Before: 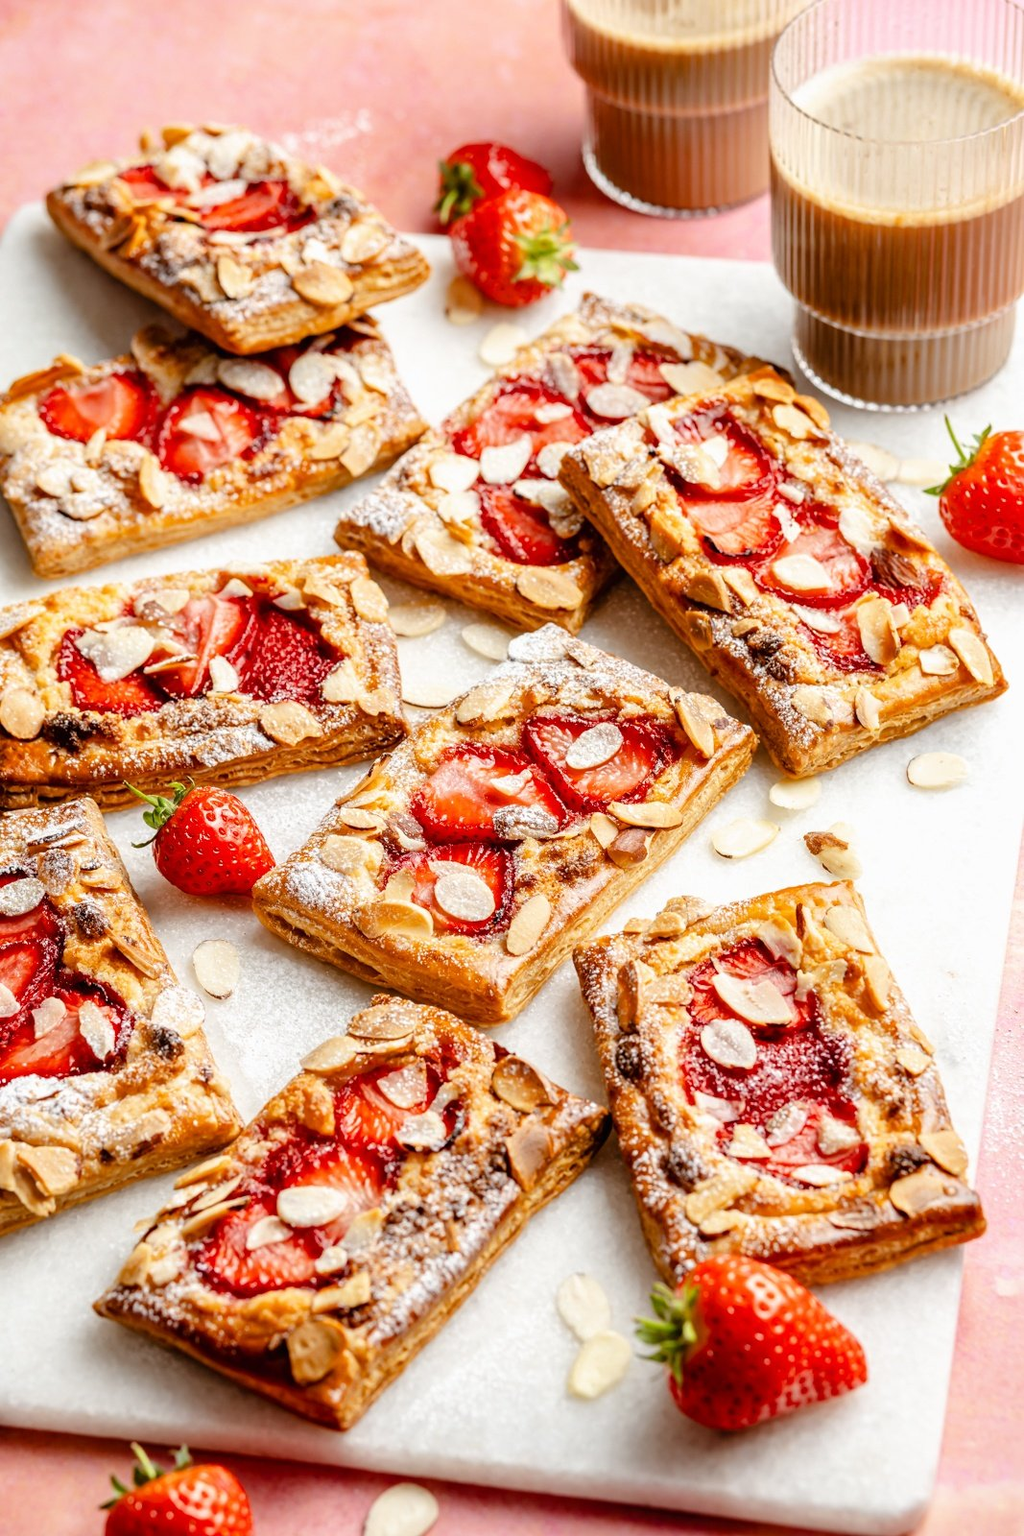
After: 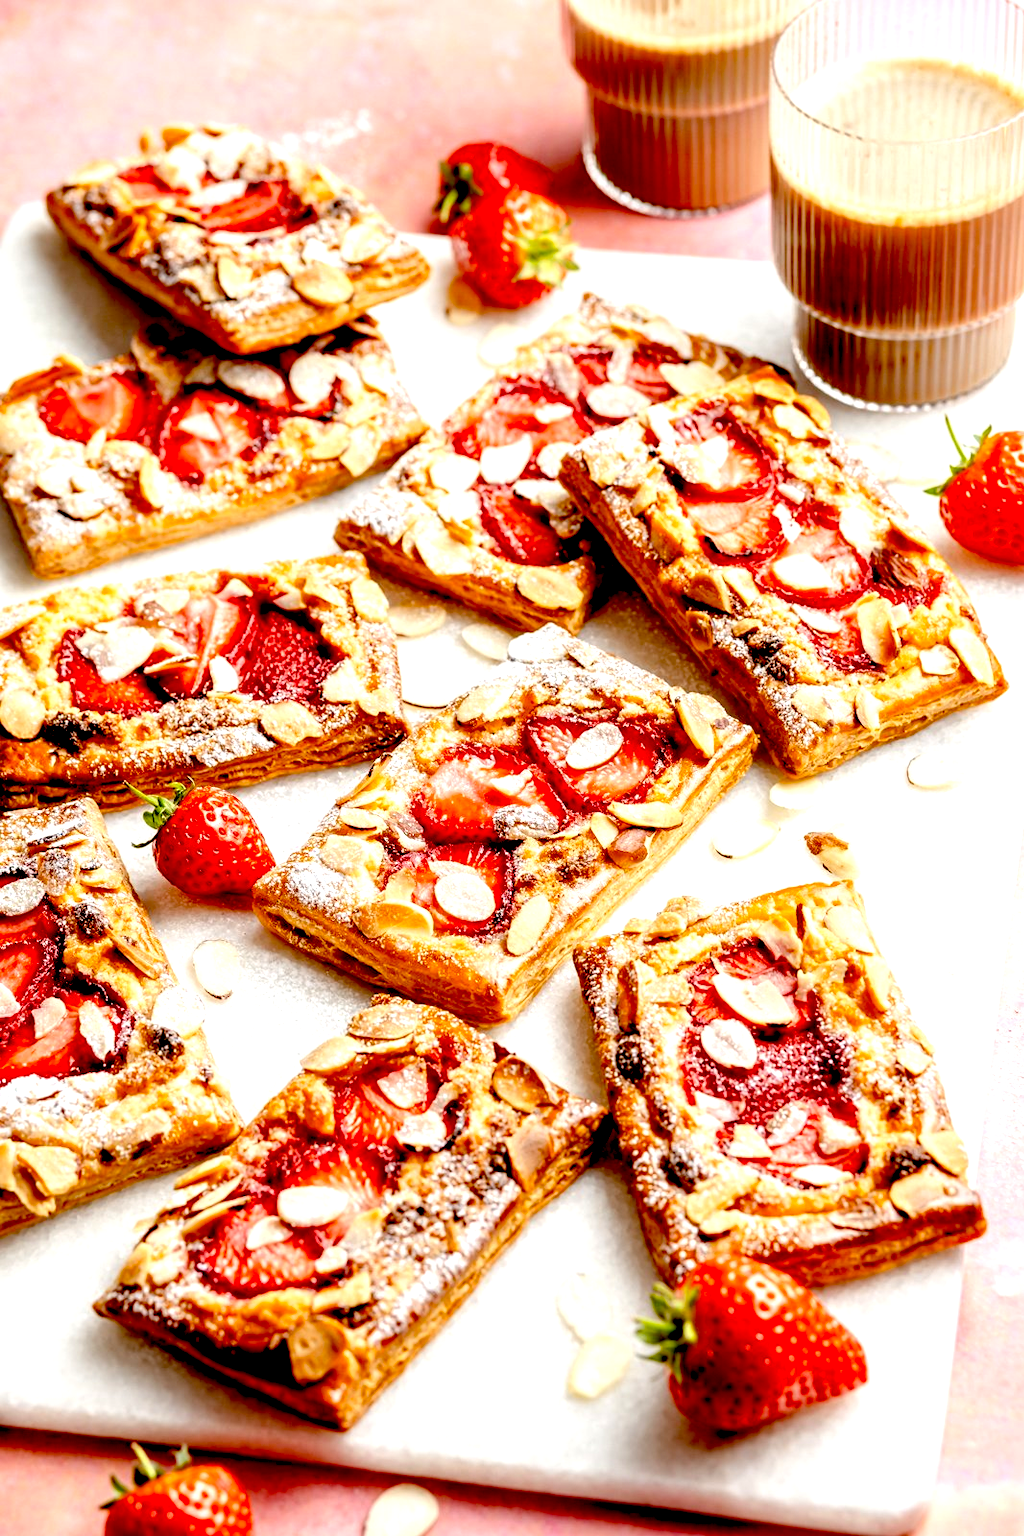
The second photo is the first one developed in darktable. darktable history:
exposure: black level correction 0.041, exposure 0.499 EV, compensate exposure bias true, compensate highlight preservation false
